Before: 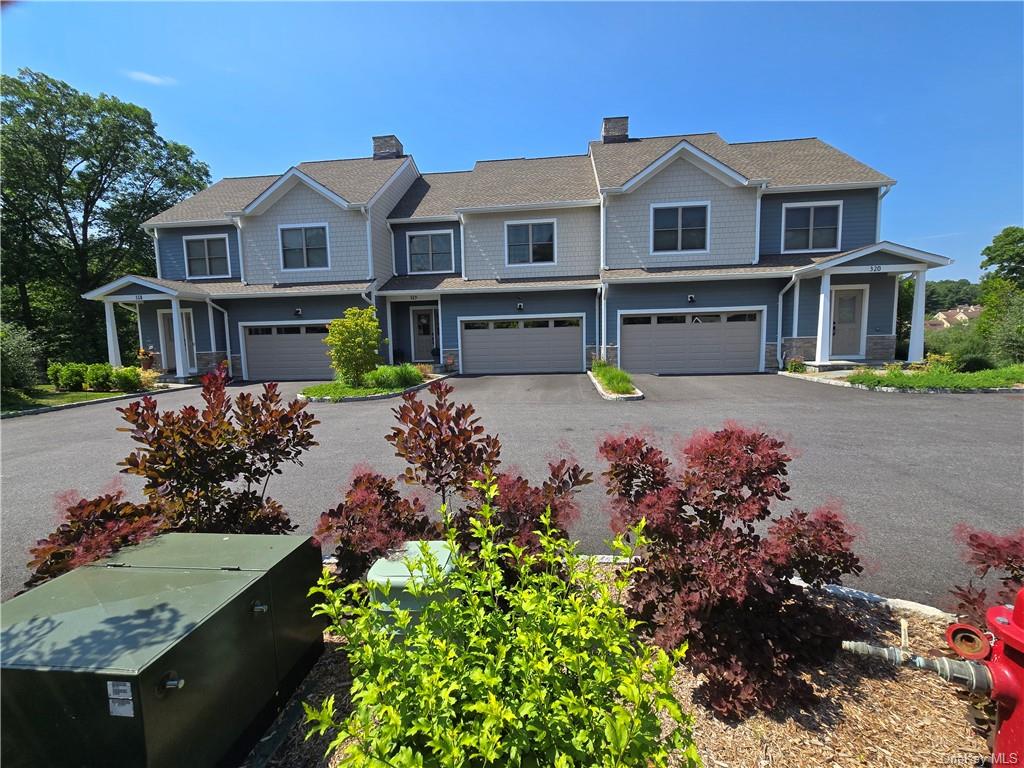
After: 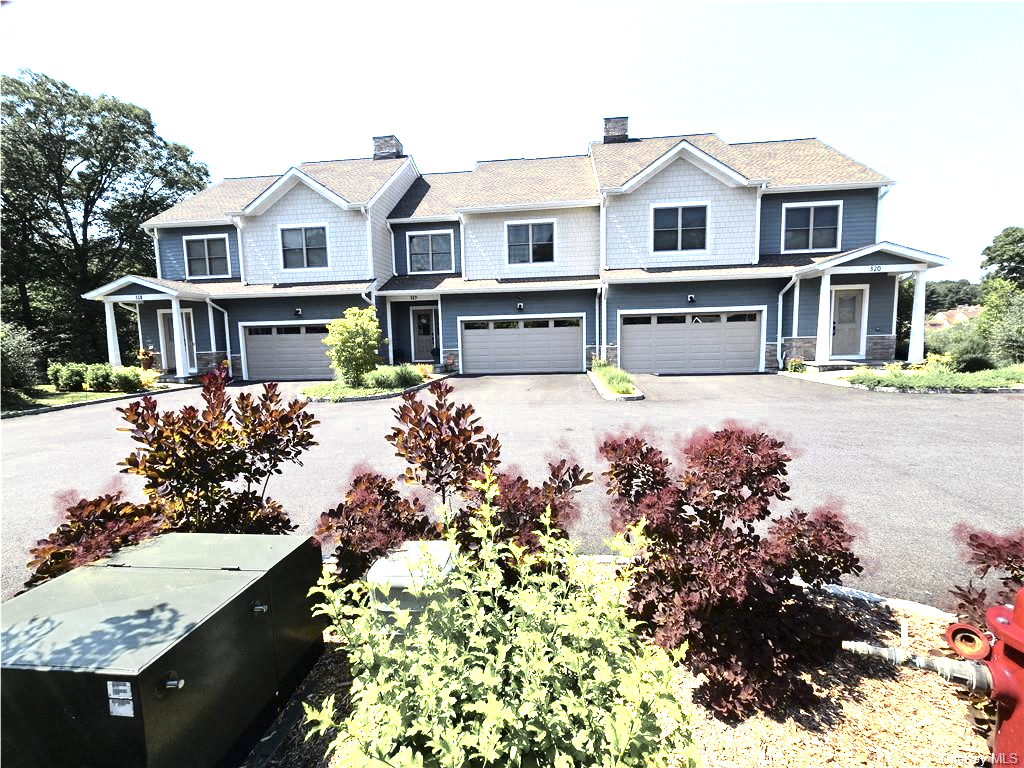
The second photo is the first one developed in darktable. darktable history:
contrast brightness saturation: contrast 0.28
exposure: exposure 1.16 EV, compensate exposure bias true, compensate highlight preservation false
color zones: curves: ch0 [(0.004, 0.306) (0.107, 0.448) (0.252, 0.656) (0.41, 0.398) (0.595, 0.515) (0.768, 0.628)]; ch1 [(0.07, 0.323) (0.151, 0.452) (0.252, 0.608) (0.346, 0.221) (0.463, 0.189) (0.61, 0.368) (0.735, 0.395) (0.921, 0.412)]; ch2 [(0, 0.476) (0.132, 0.512) (0.243, 0.512) (0.397, 0.48) (0.522, 0.376) (0.634, 0.536) (0.761, 0.46)]
